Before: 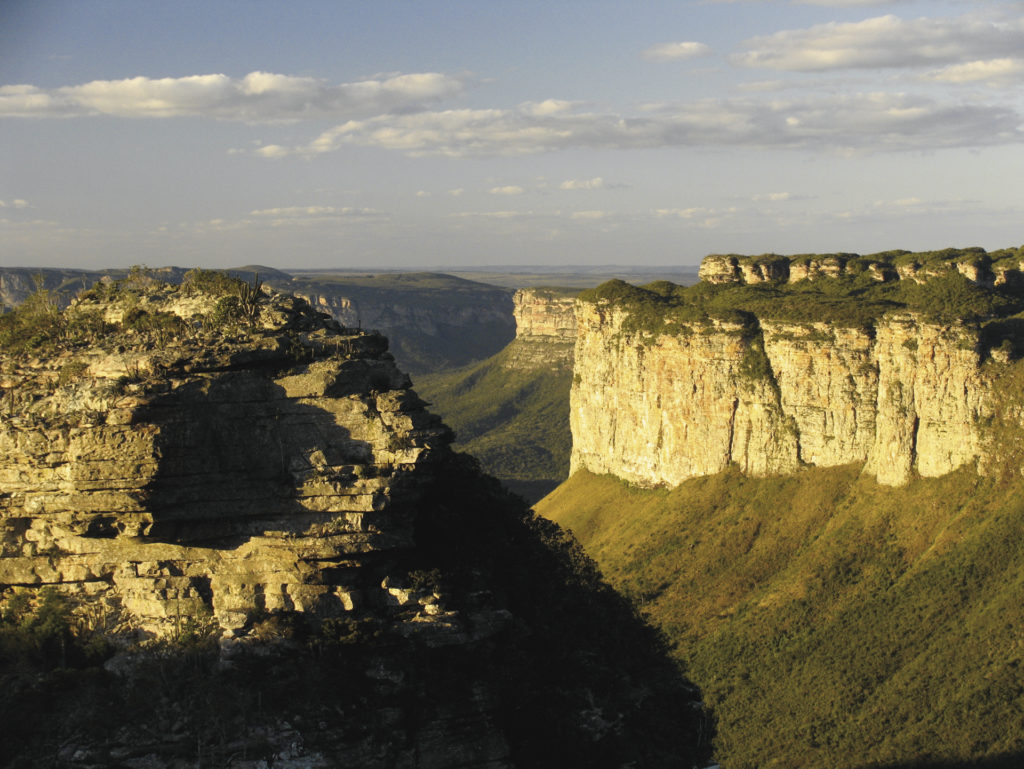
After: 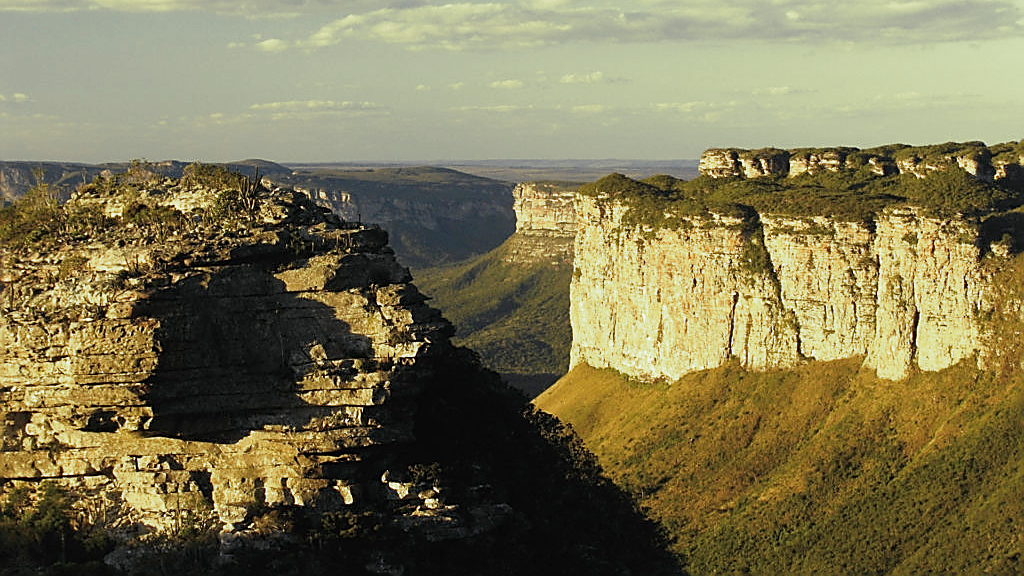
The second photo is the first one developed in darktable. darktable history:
sharpen: radius 1.4, amount 1.25, threshold 0.7
split-toning: shadows › hue 290.82°, shadows › saturation 0.34, highlights › saturation 0.38, balance 0, compress 50%
crop: top 13.819%, bottom 11.169%
